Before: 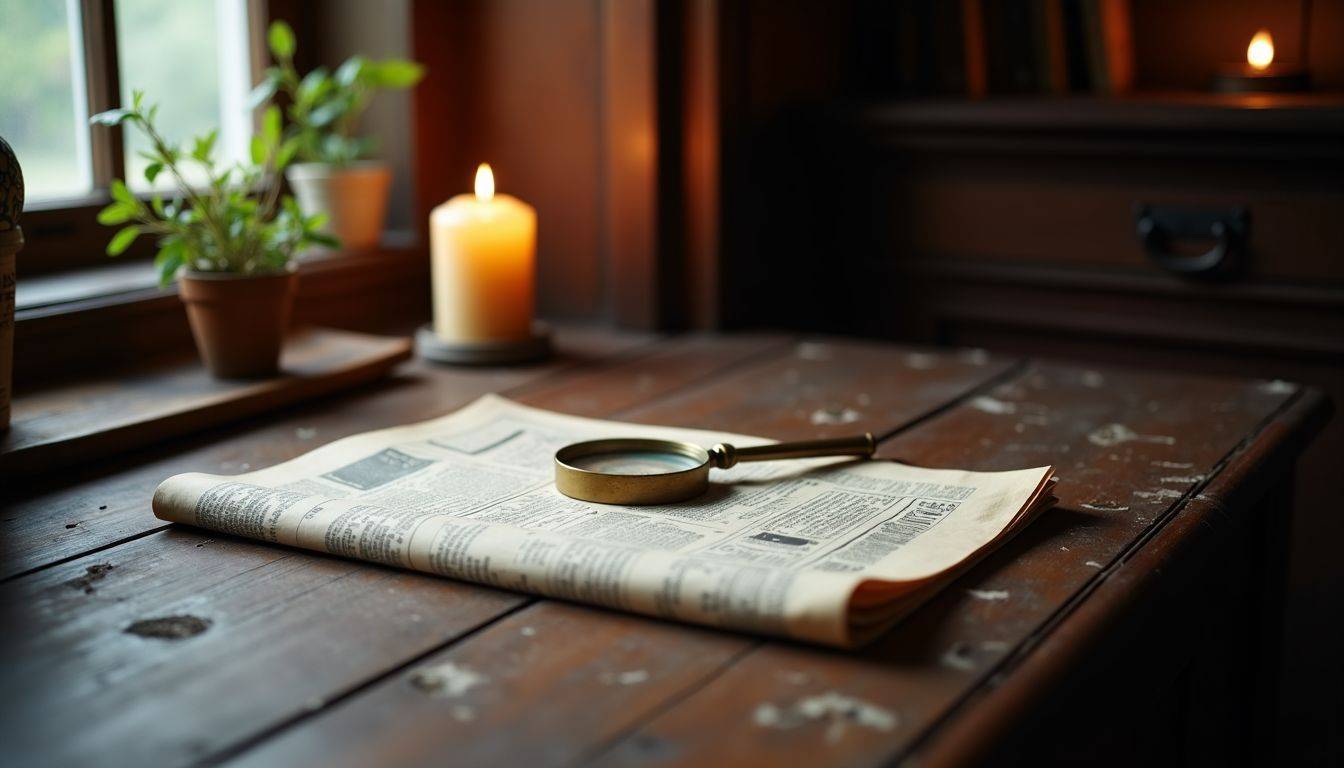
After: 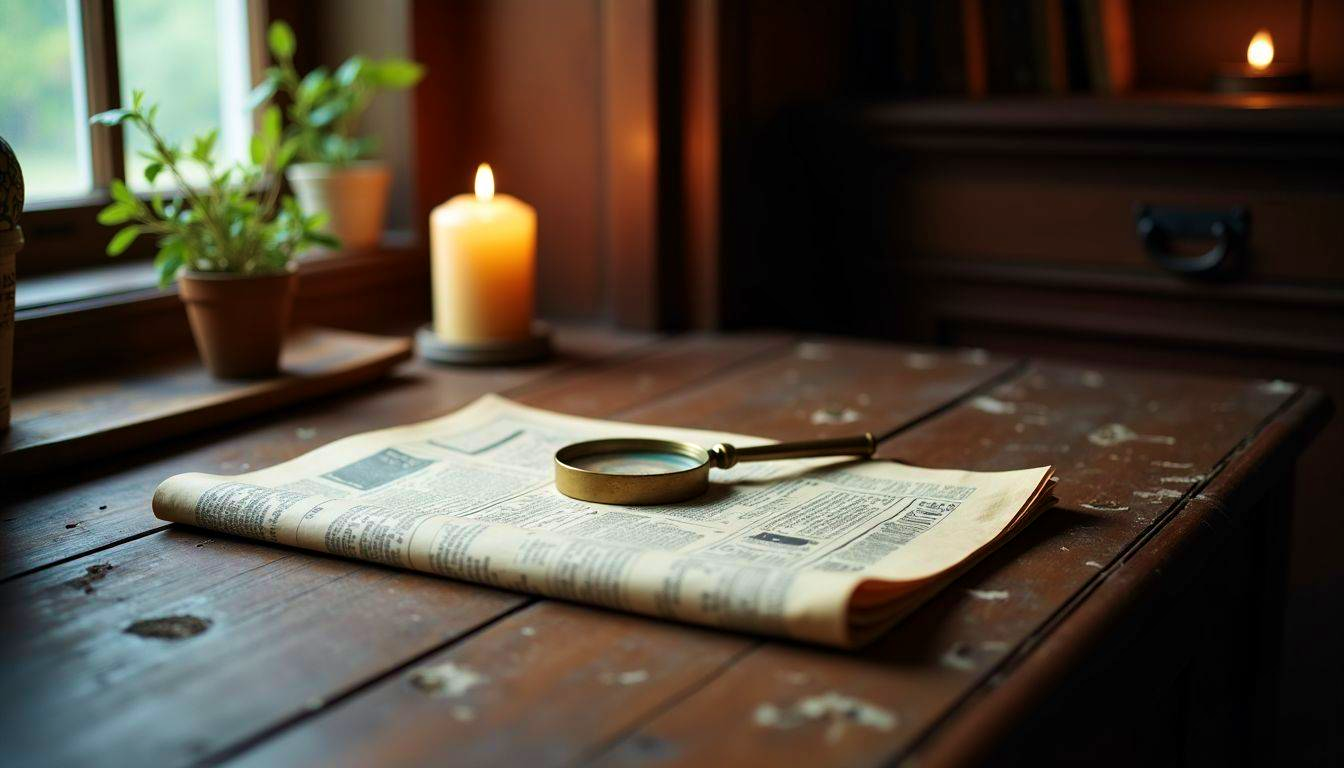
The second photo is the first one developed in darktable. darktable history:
local contrast: mode bilateral grid, contrast 100, coarseness 100, detail 108%, midtone range 0.2
velvia: strength 45%
